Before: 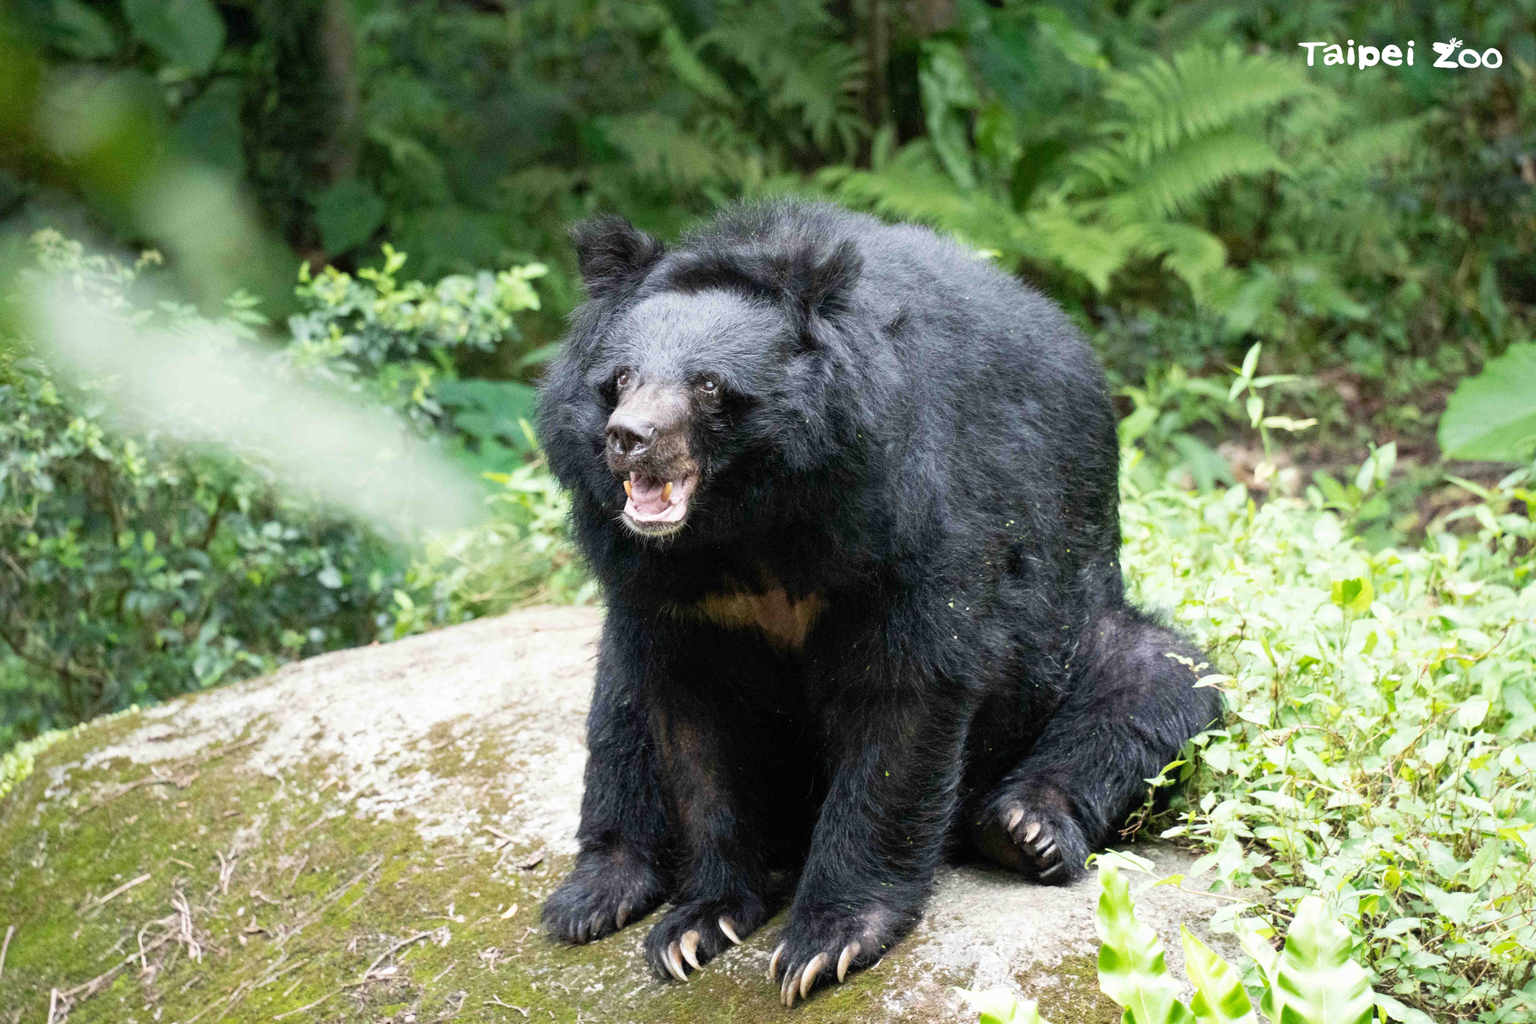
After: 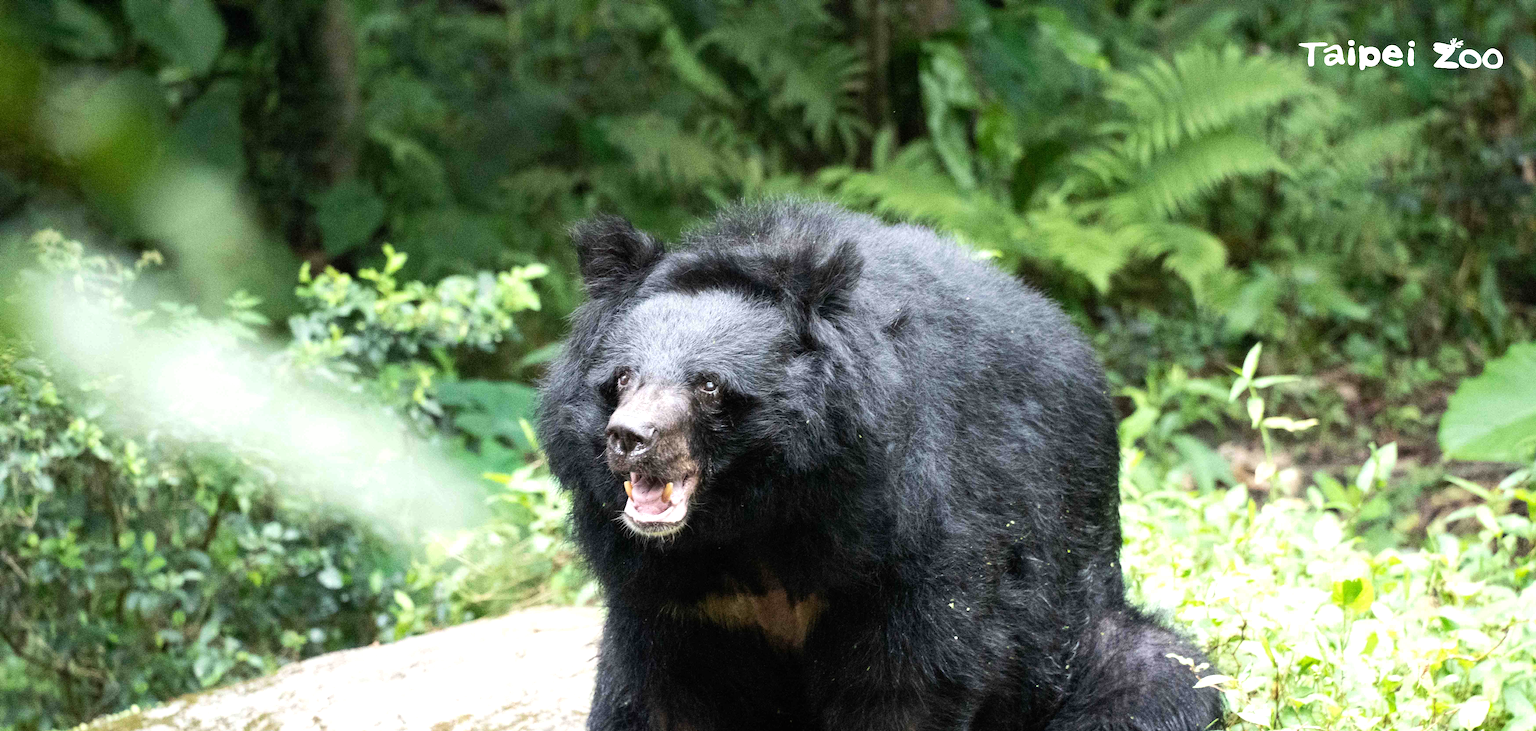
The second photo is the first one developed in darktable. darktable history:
crop: bottom 28.576%
tone equalizer: -8 EV -0.417 EV, -7 EV -0.389 EV, -6 EV -0.333 EV, -5 EV -0.222 EV, -3 EV 0.222 EV, -2 EV 0.333 EV, -1 EV 0.389 EV, +0 EV 0.417 EV, edges refinement/feathering 500, mask exposure compensation -1.57 EV, preserve details no
